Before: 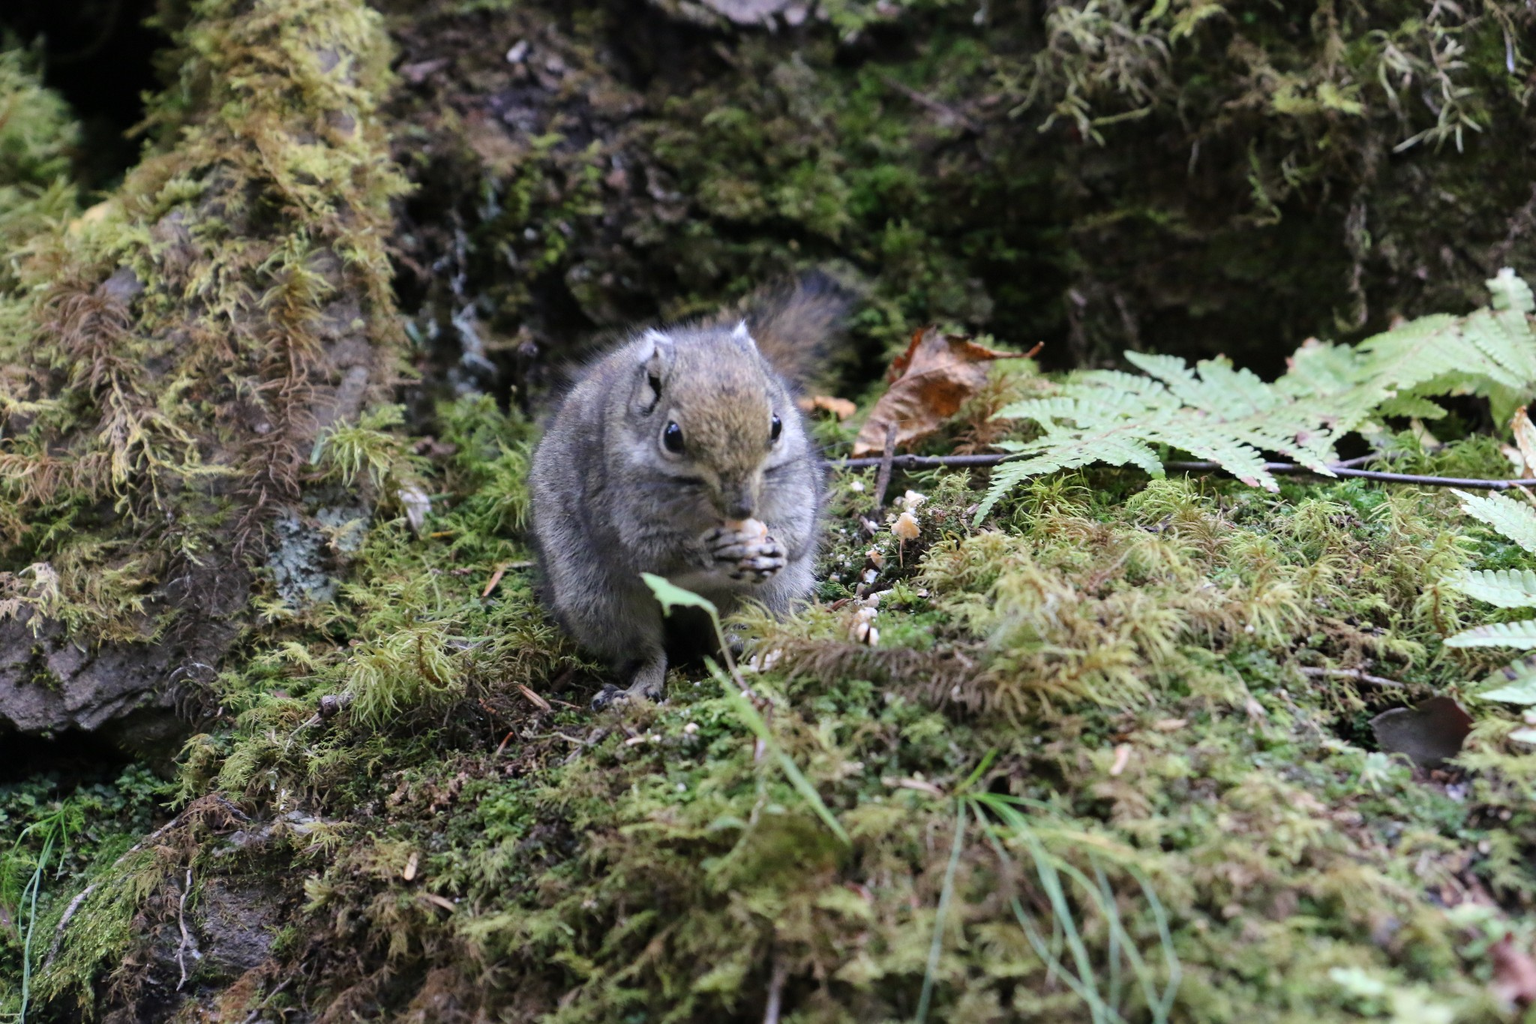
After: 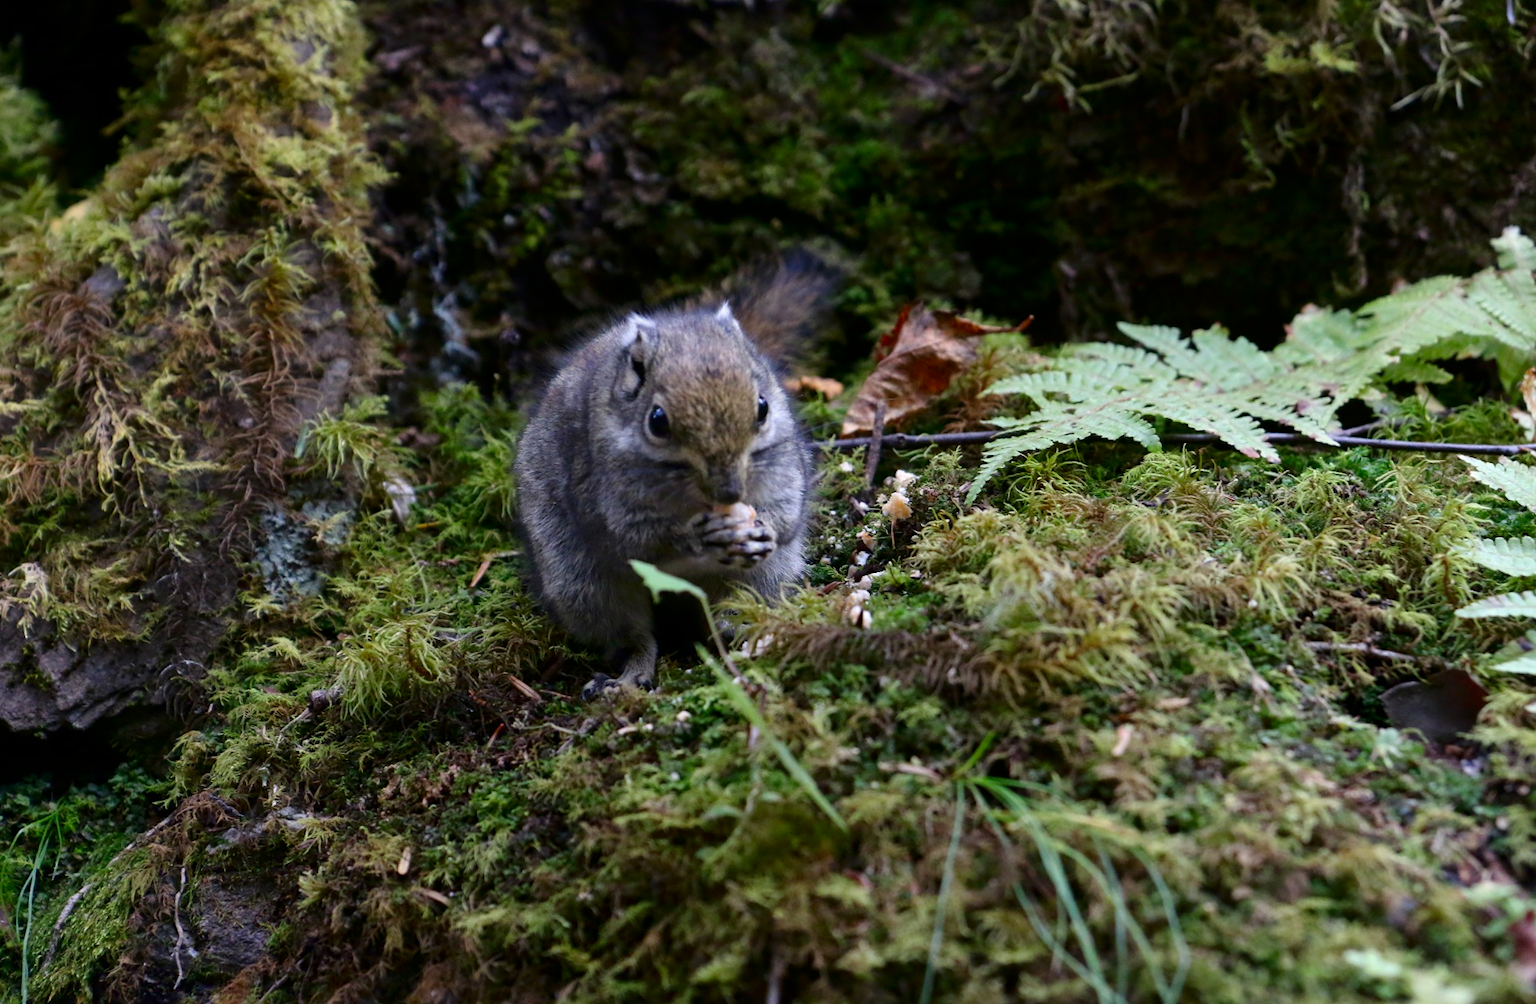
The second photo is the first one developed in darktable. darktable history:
rotate and perspective: rotation -1.32°, lens shift (horizontal) -0.031, crop left 0.015, crop right 0.985, crop top 0.047, crop bottom 0.982
contrast brightness saturation: brightness -0.25, saturation 0.2
